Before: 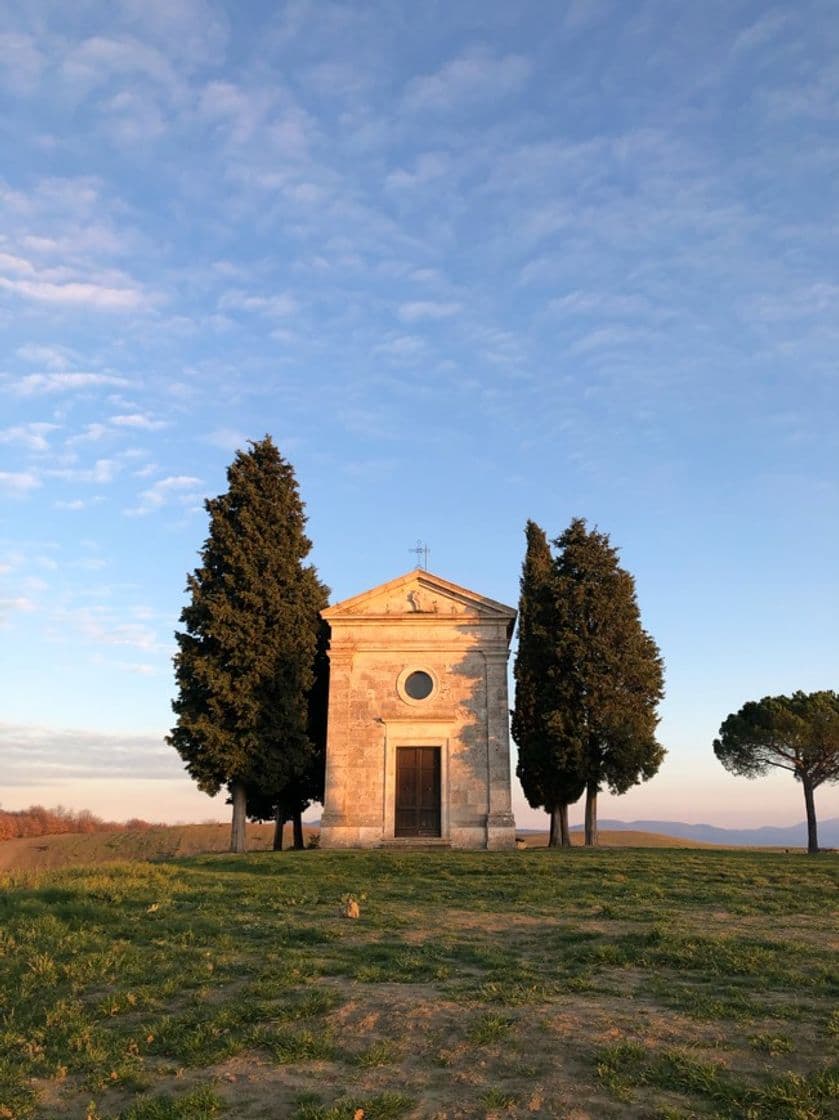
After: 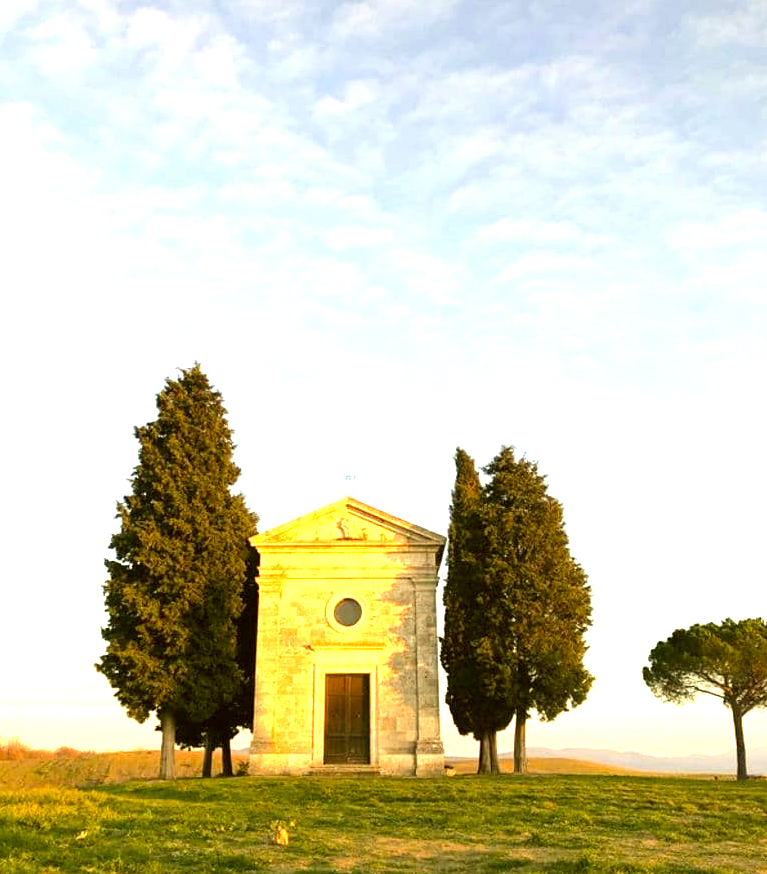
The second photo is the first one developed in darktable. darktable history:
crop: left 8.485%, top 6.6%, bottom 15.336%
exposure: black level correction 0, exposure 1.467 EV, compensate exposure bias true, compensate highlight preservation false
color correction: highlights a* 0.133, highlights b* 29.73, shadows a* -0.324, shadows b* 20.93
